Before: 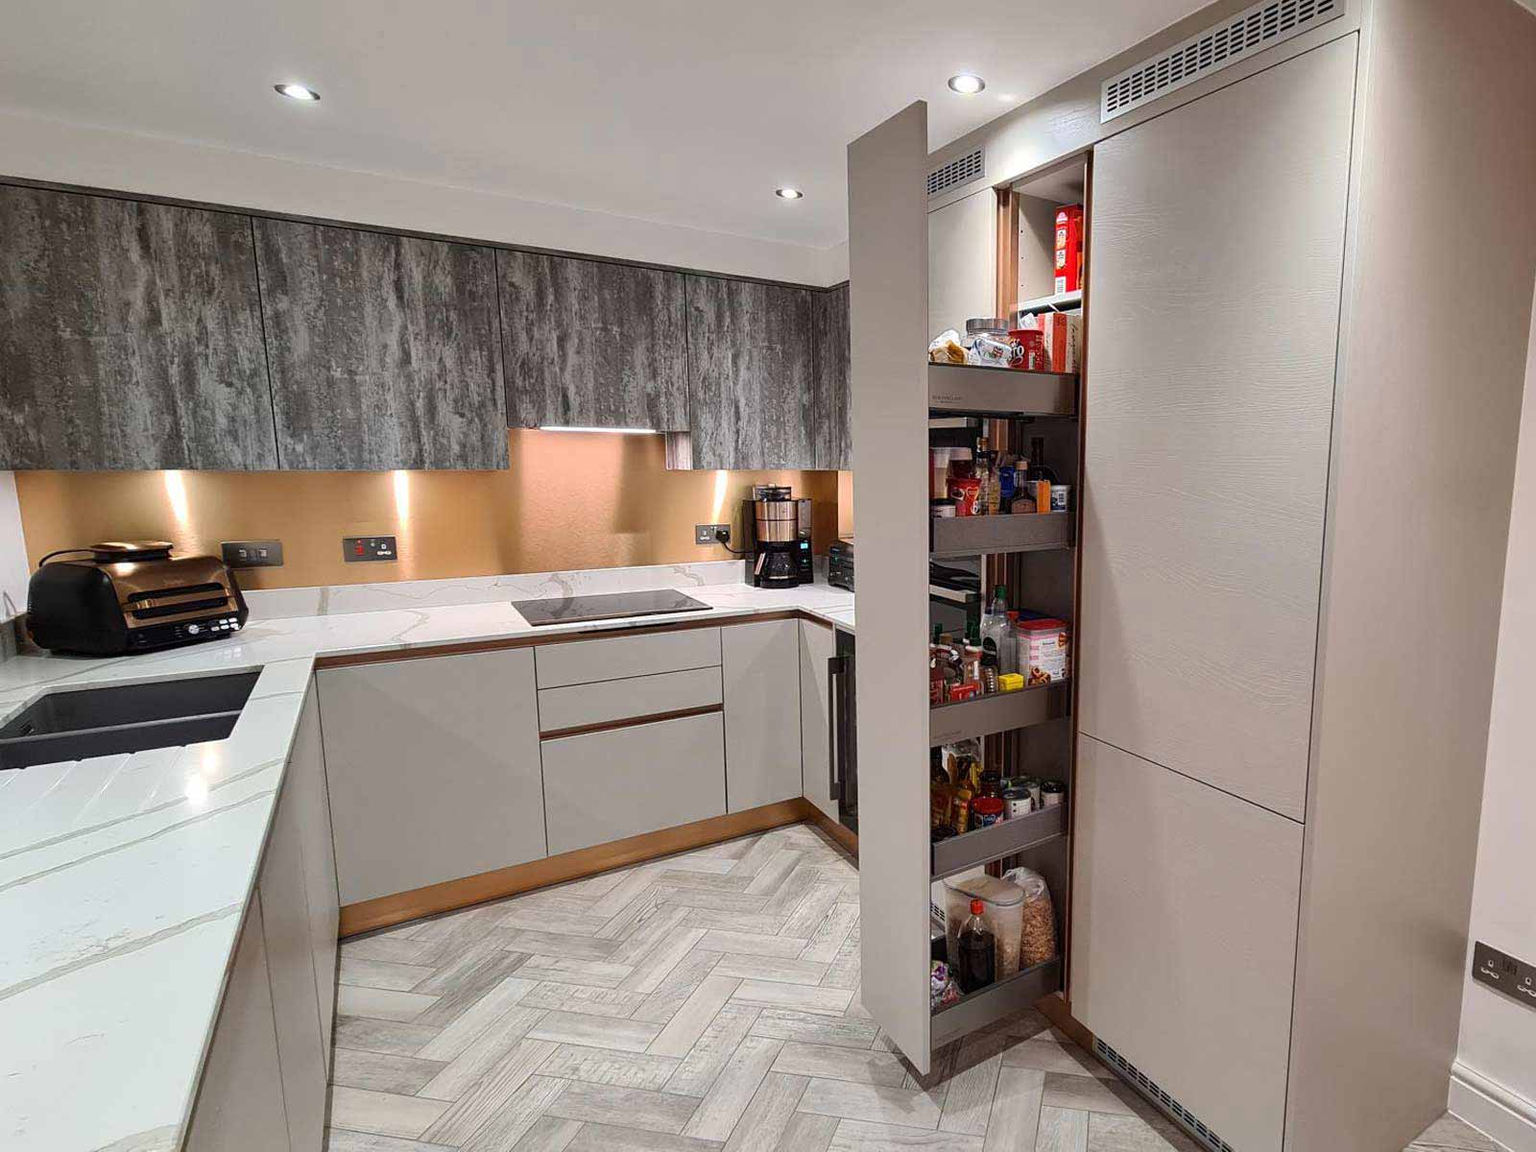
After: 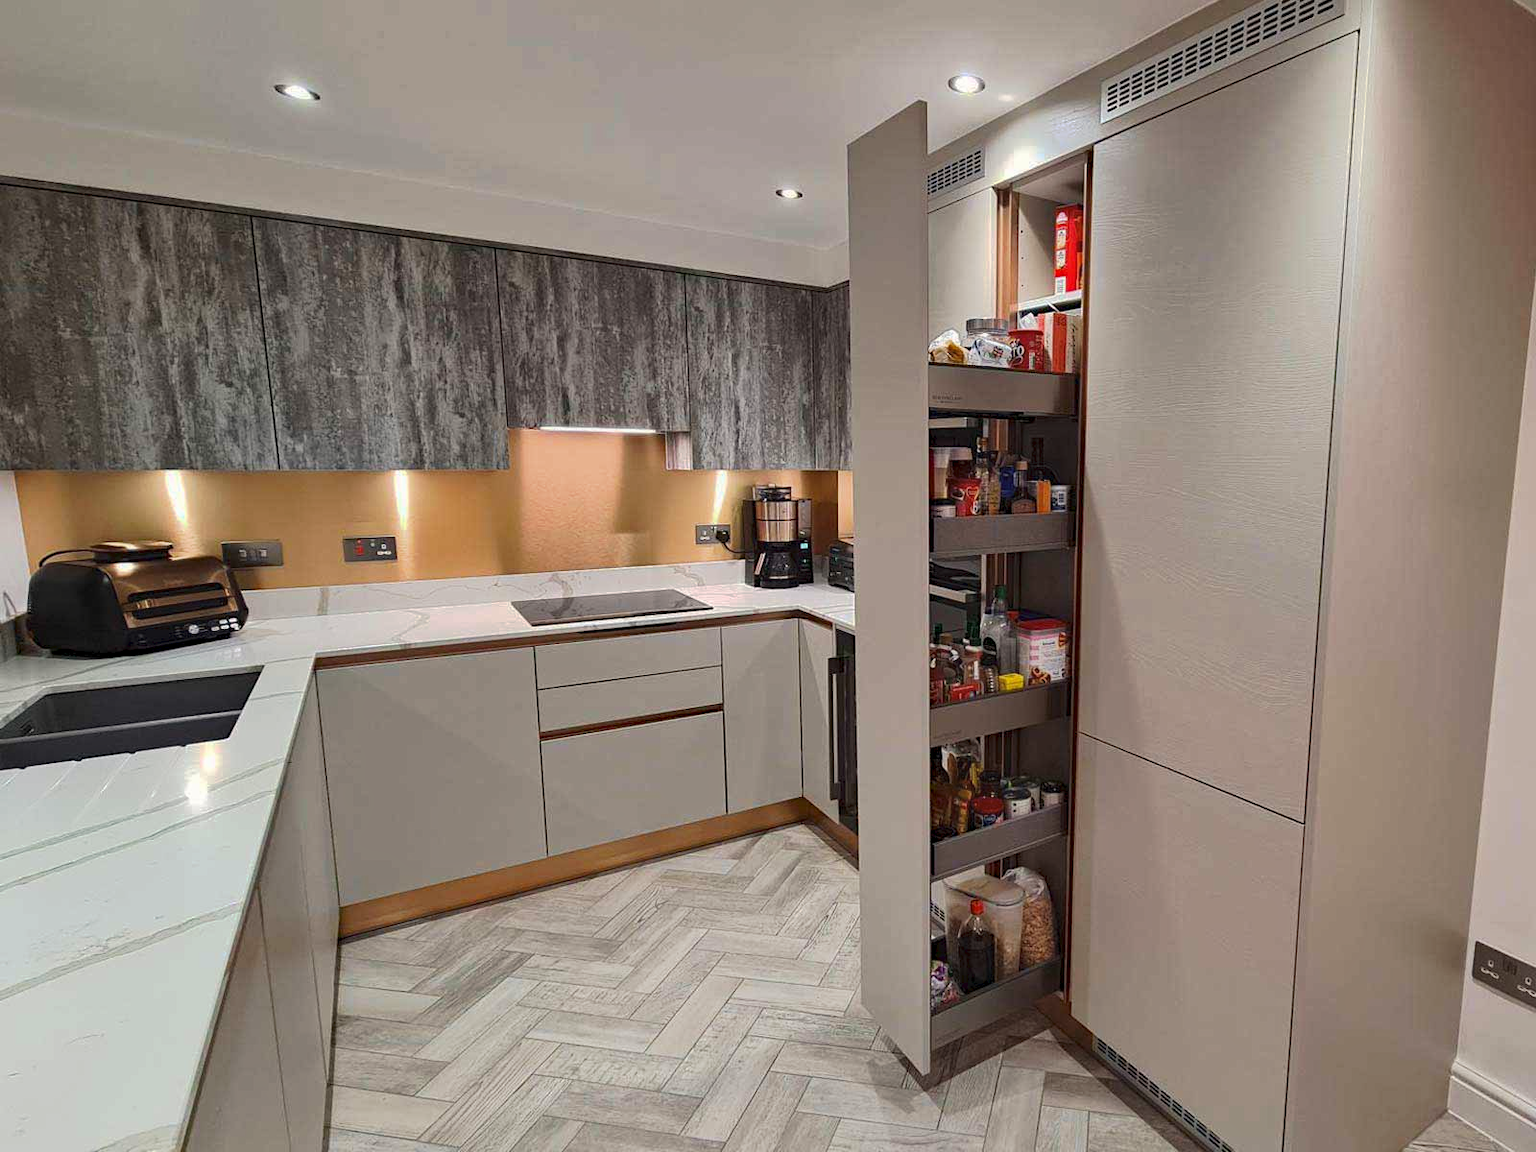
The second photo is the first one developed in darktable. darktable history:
color correction: highlights b* 2.9
exposure: exposure -0.04 EV, compensate highlight preservation false
haze removal: adaptive false
tone curve: curves: ch0 [(0, 0) (0.003, 0.032) (0.011, 0.04) (0.025, 0.058) (0.044, 0.084) (0.069, 0.107) (0.1, 0.13) (0.136, 0.158) (0.177, 0.193) (0.224, 0.236) (0.277, 0.283) (0.335, 0.335) (0.399, 0.399) (0.468, 0.467) (0.543, 0.533) (0.623, 0.612) (0.709, 0.698) (0.801, 0.776) (0.898, 0.848) (1, 1)], preserve colors none
